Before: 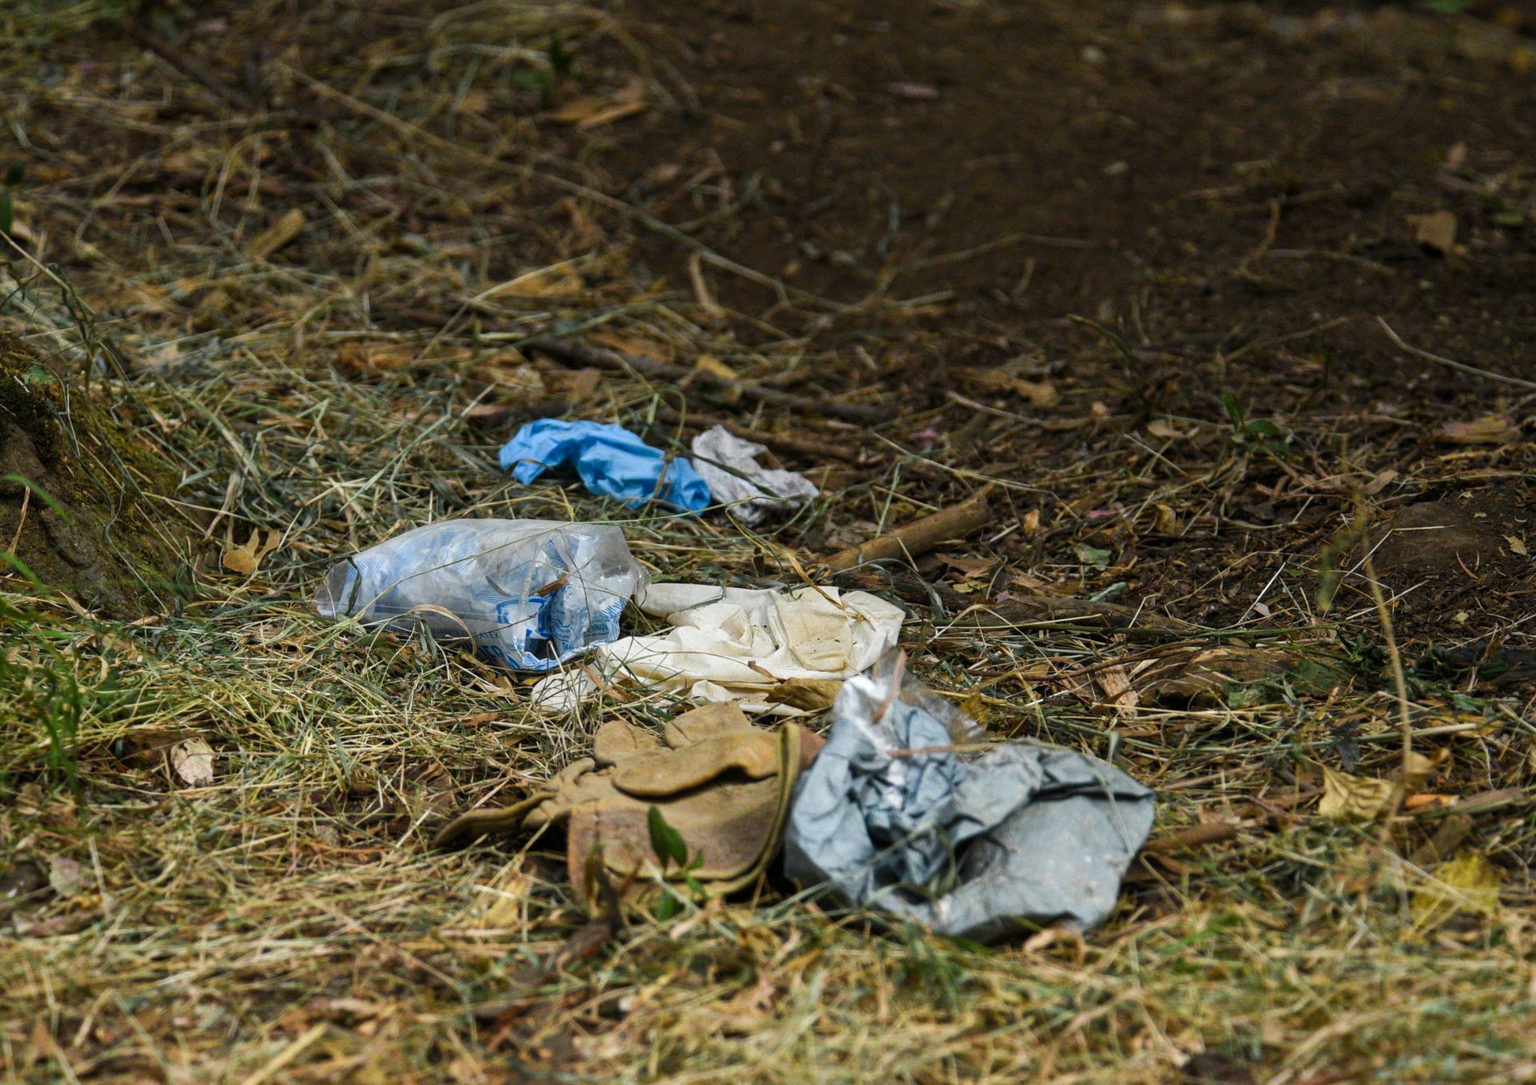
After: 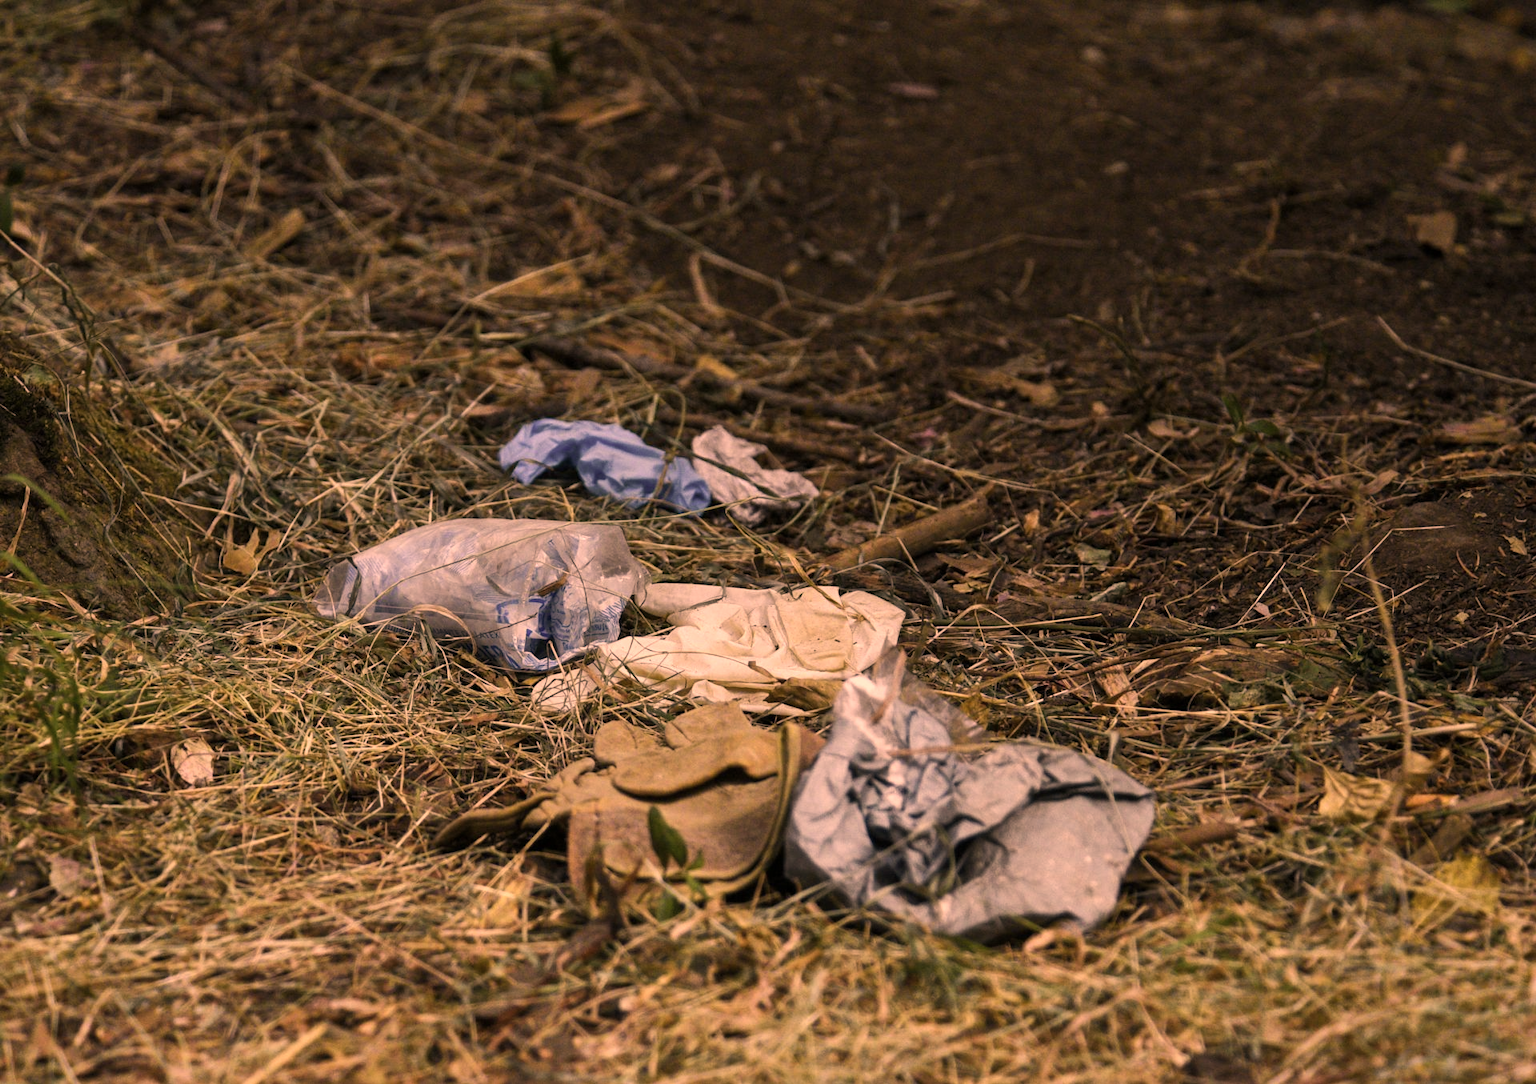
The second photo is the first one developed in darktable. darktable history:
color correction: highlights a* 39.81, highlights b* 40, saturation 0.685
